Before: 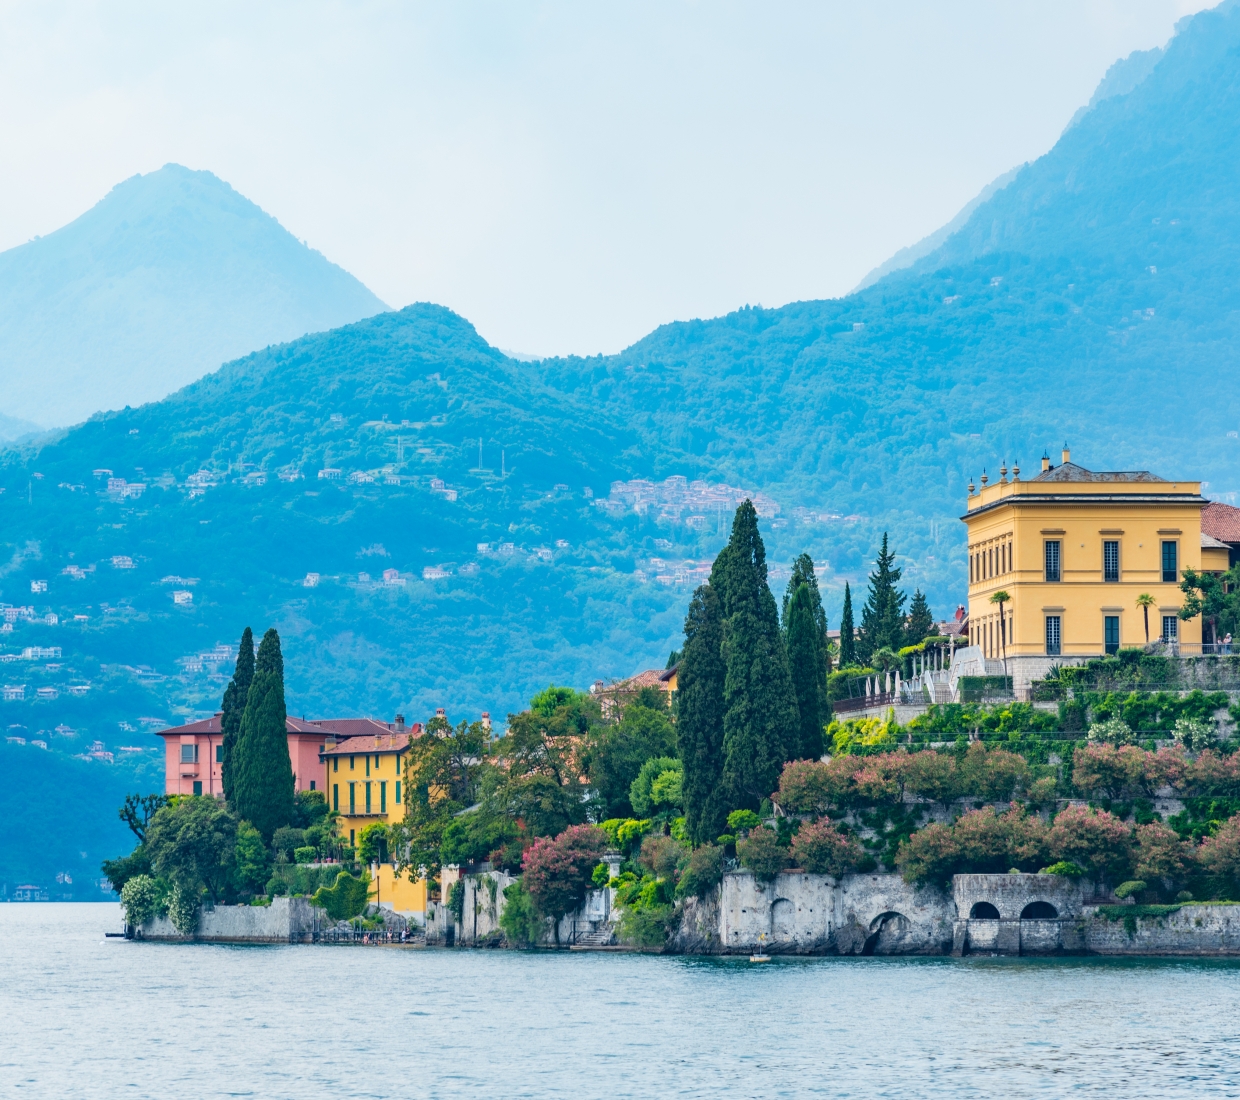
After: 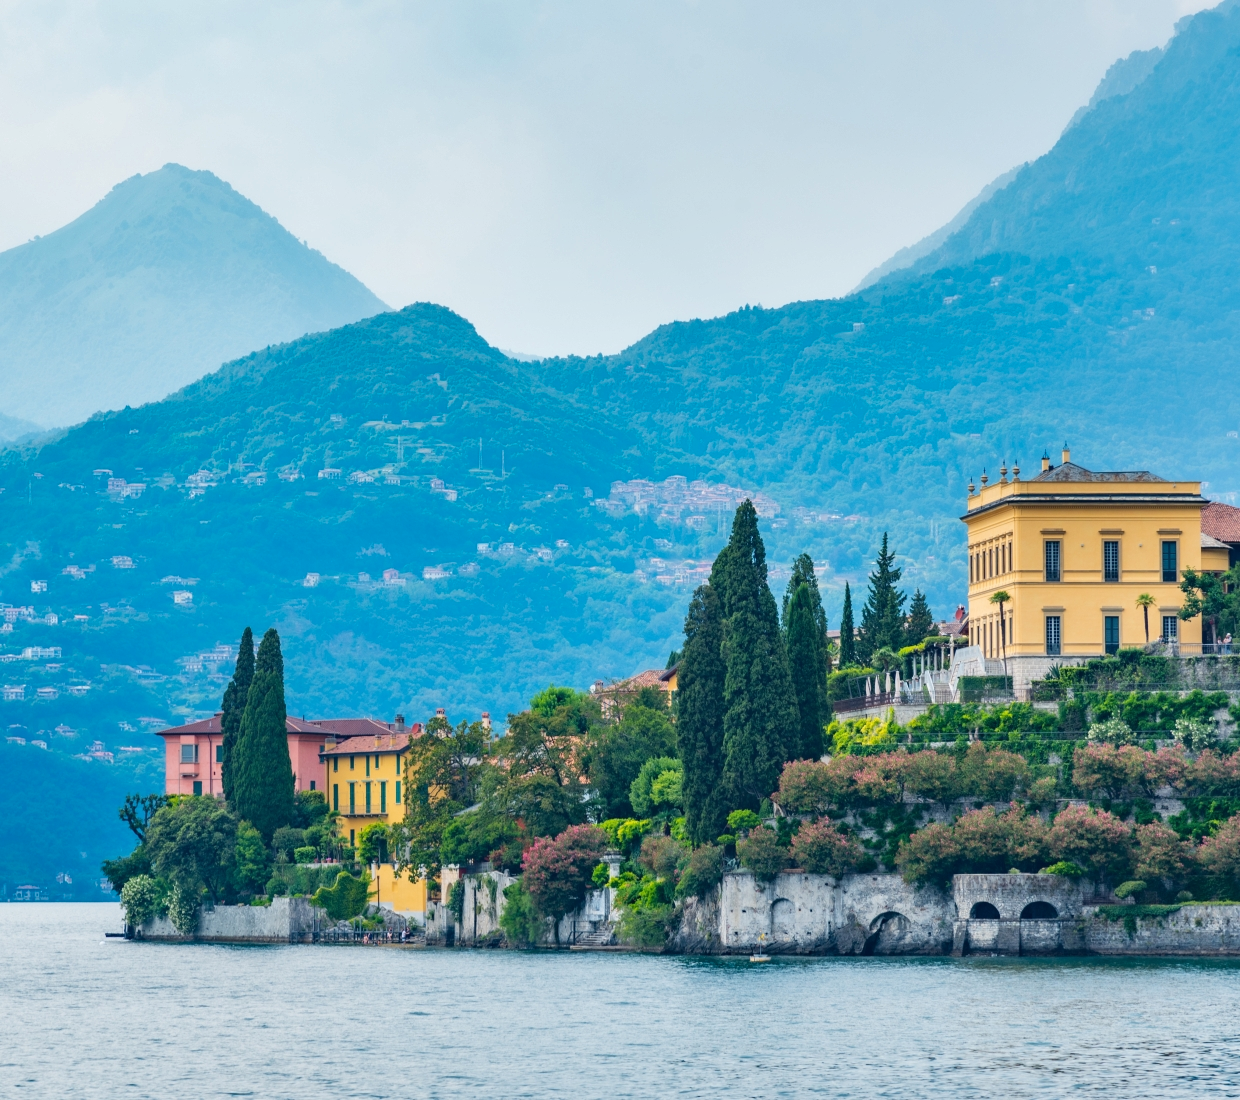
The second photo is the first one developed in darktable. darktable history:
shadows and highlights: highlights color adjustment 32.9%, low approximation 0.01, soften with gaussian
